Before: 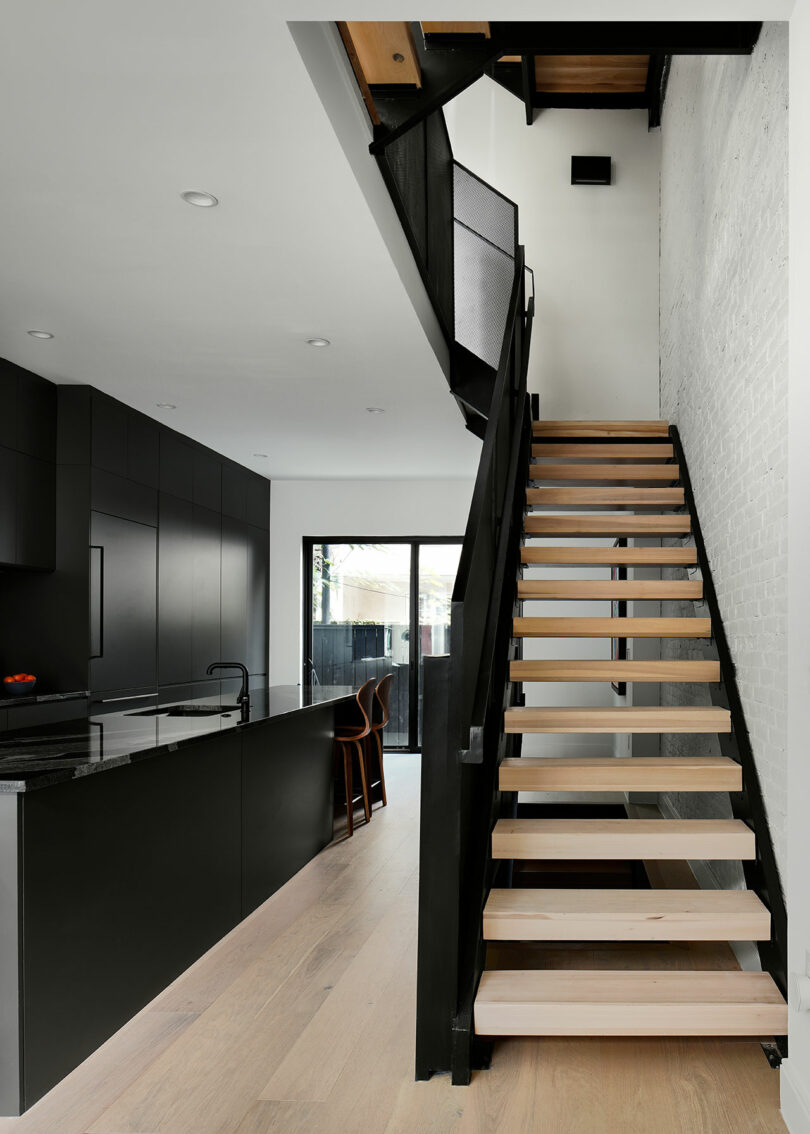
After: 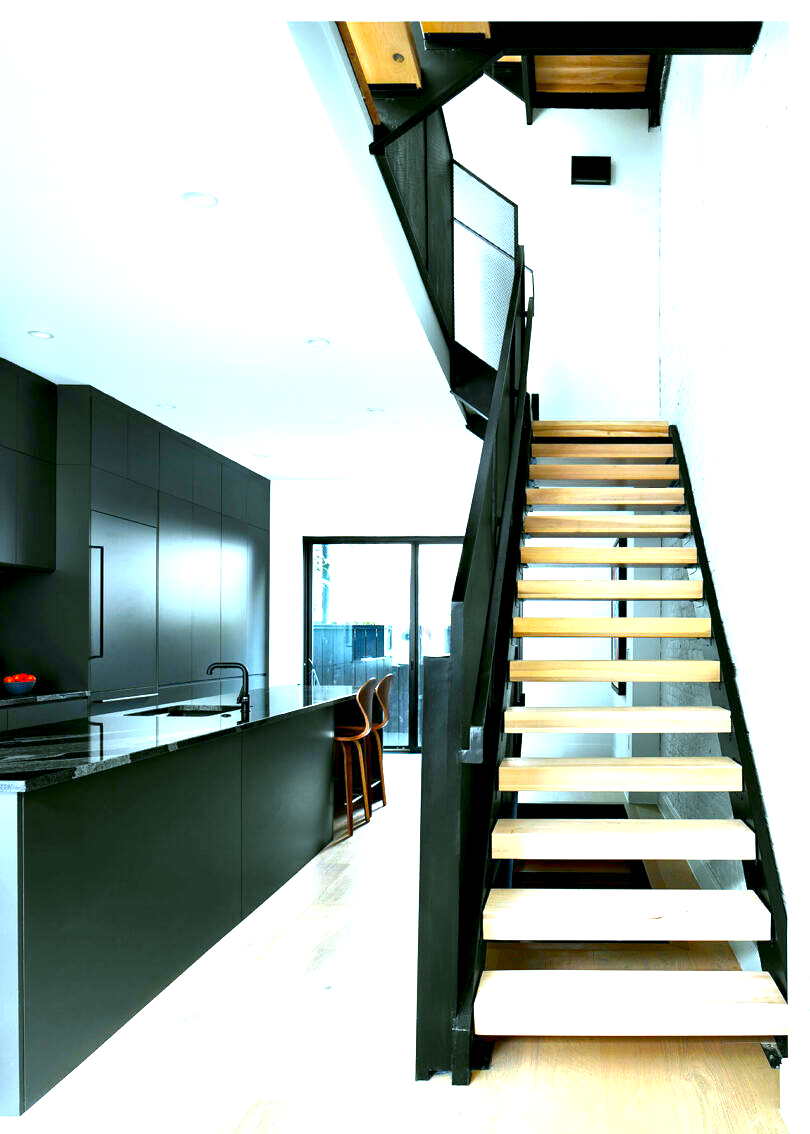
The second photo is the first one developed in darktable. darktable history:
exposure: black level correction 0.001, exposure 2 EV, compensate highlight preservation false
white balance: red 0.926, green 1.003, blue 1.133
color correction: highlights a* -7.33, highlights b* 1.26, shadows a* -3.55, saturation 1.4
